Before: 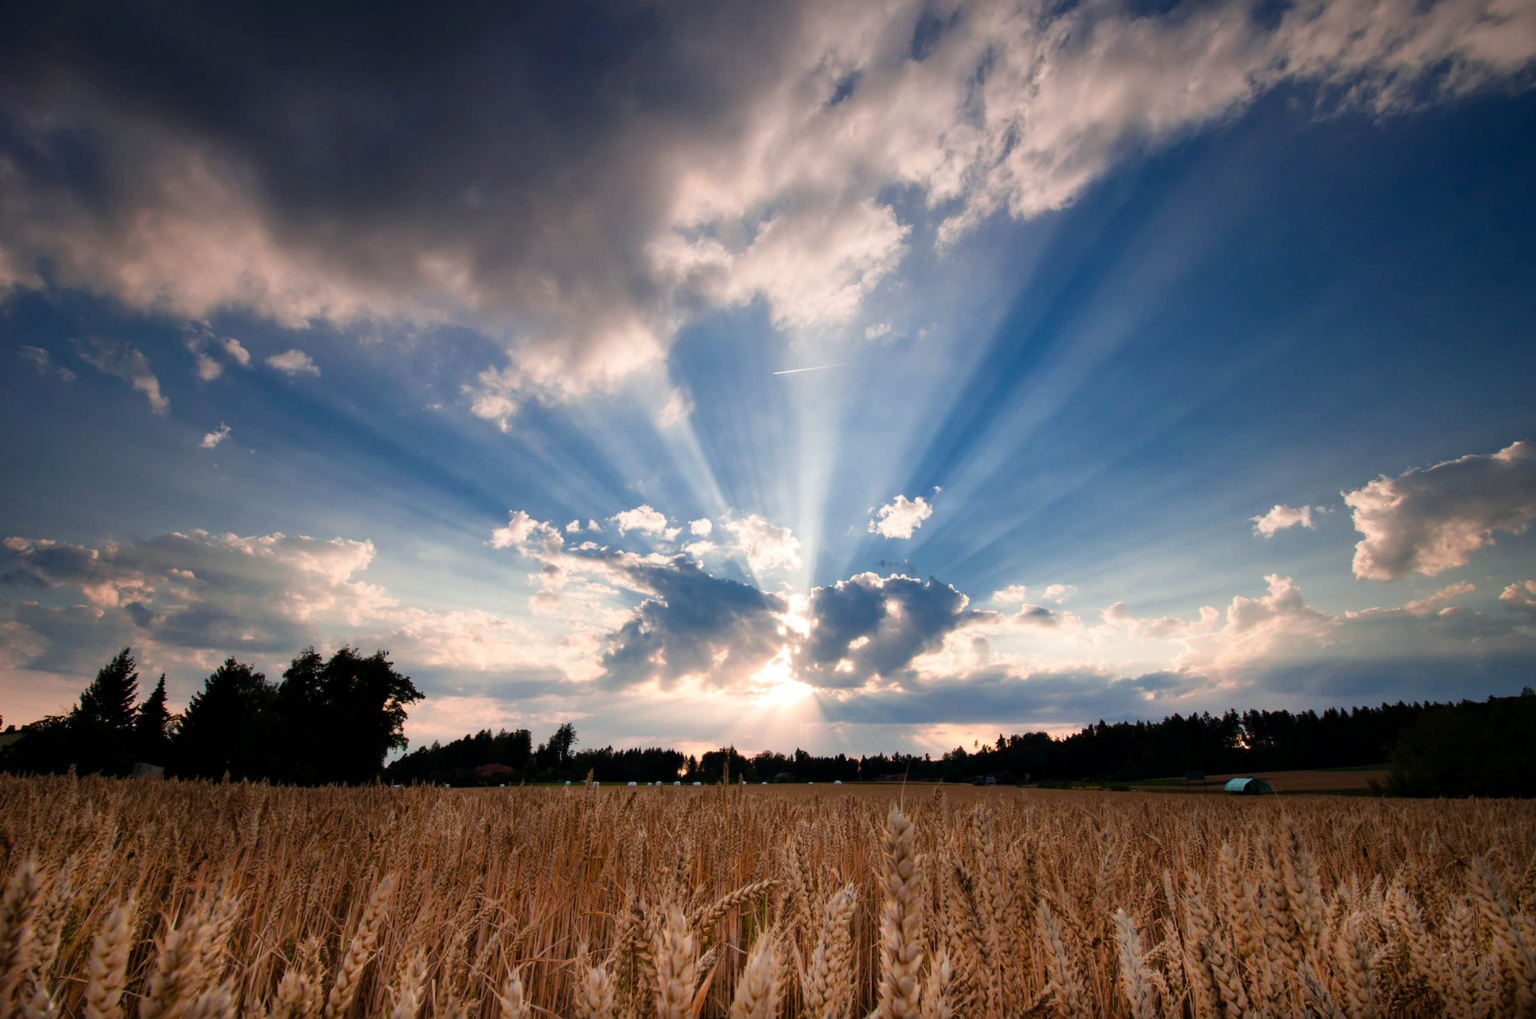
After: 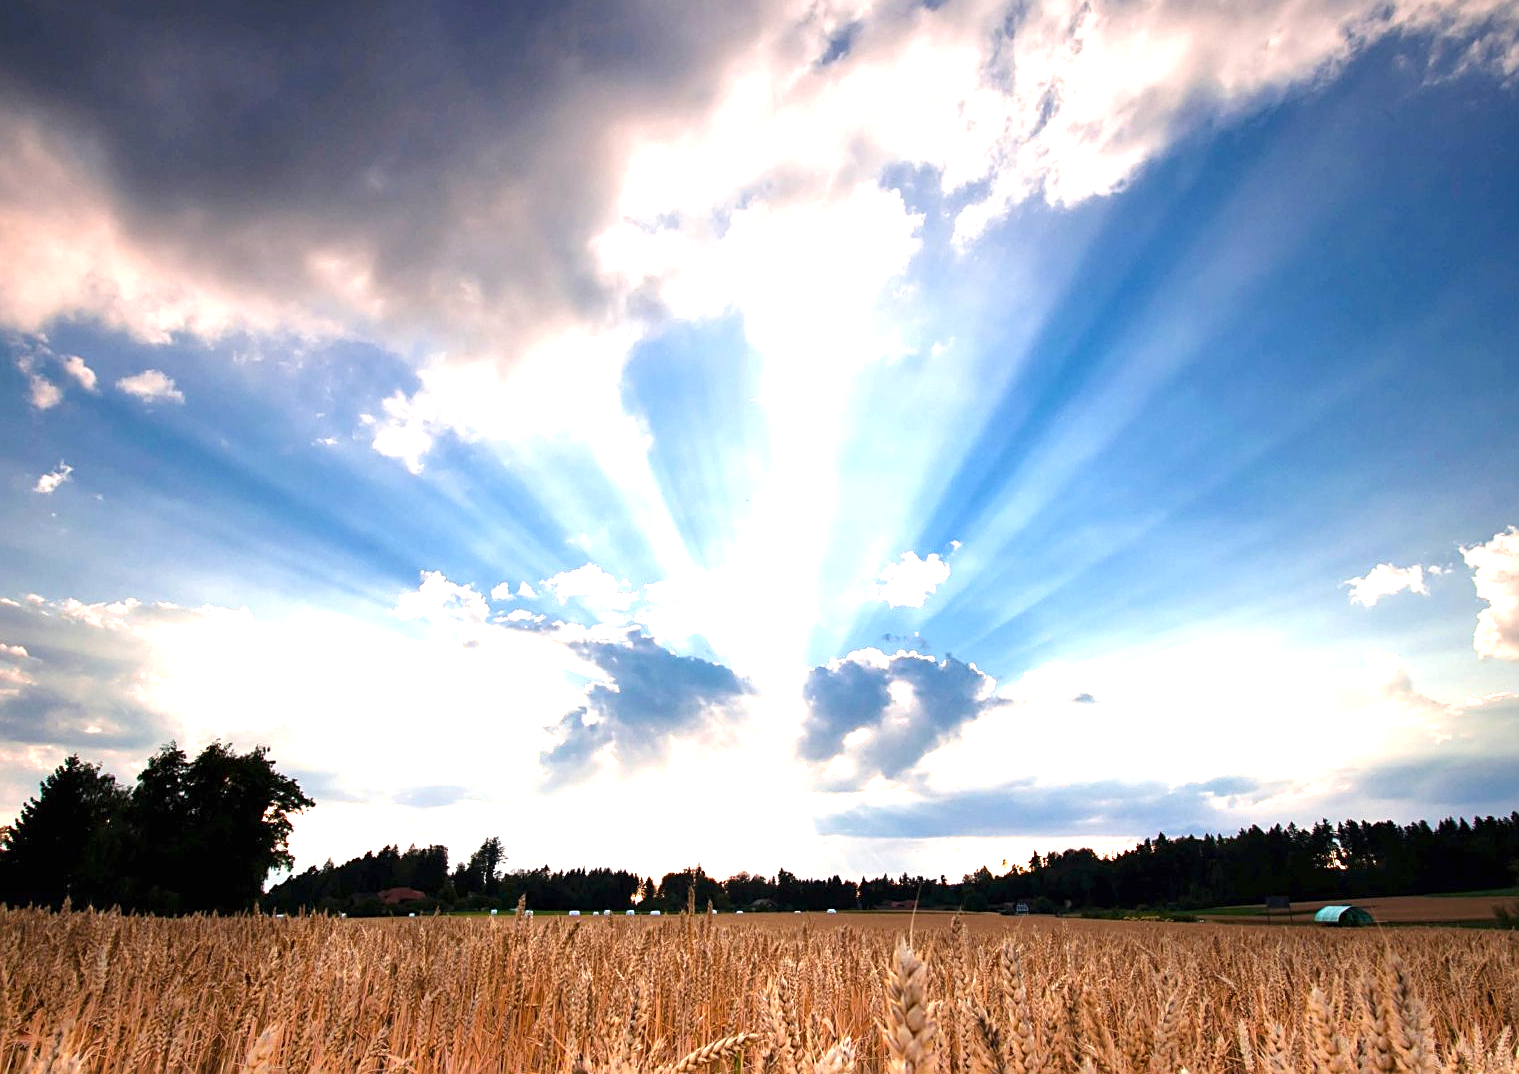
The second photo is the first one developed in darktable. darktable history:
sharpen: on, module defaults
crop: left 11.282%, top 5.293%, right 9.56%, bottom 10.35%
tone equalizer: on, module defaults
exposure: black level correction 0, exposure 1.451 EV, compensate highlight preservation false
